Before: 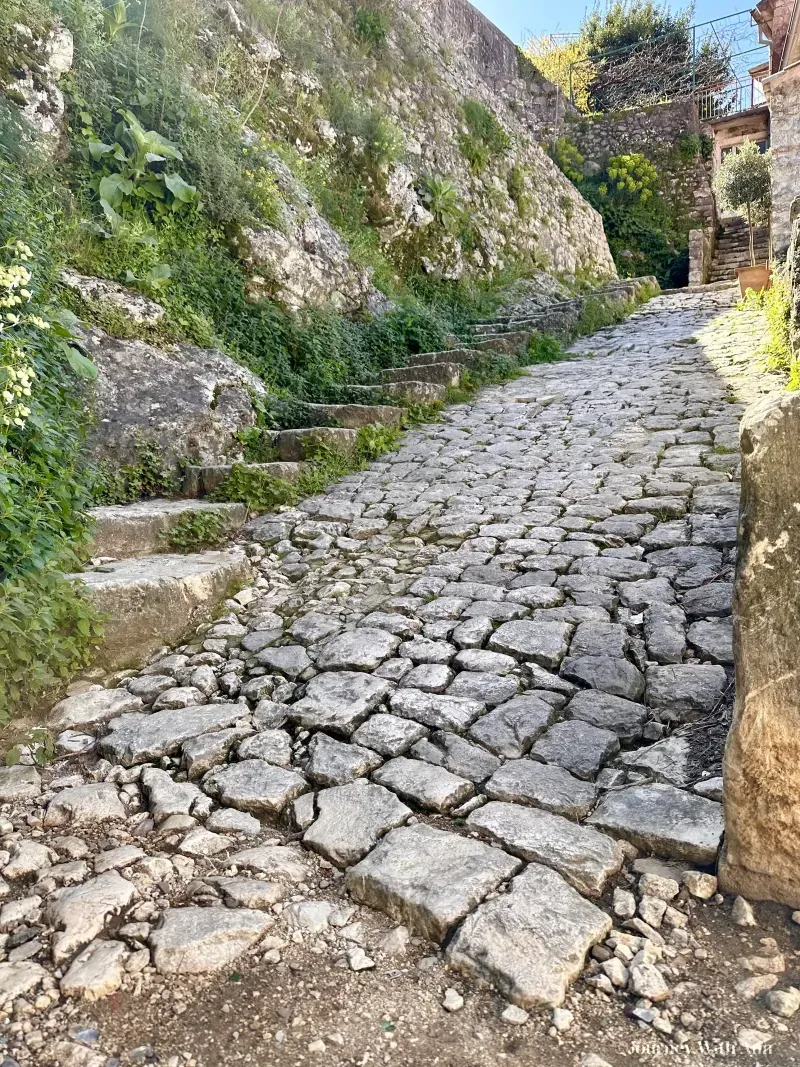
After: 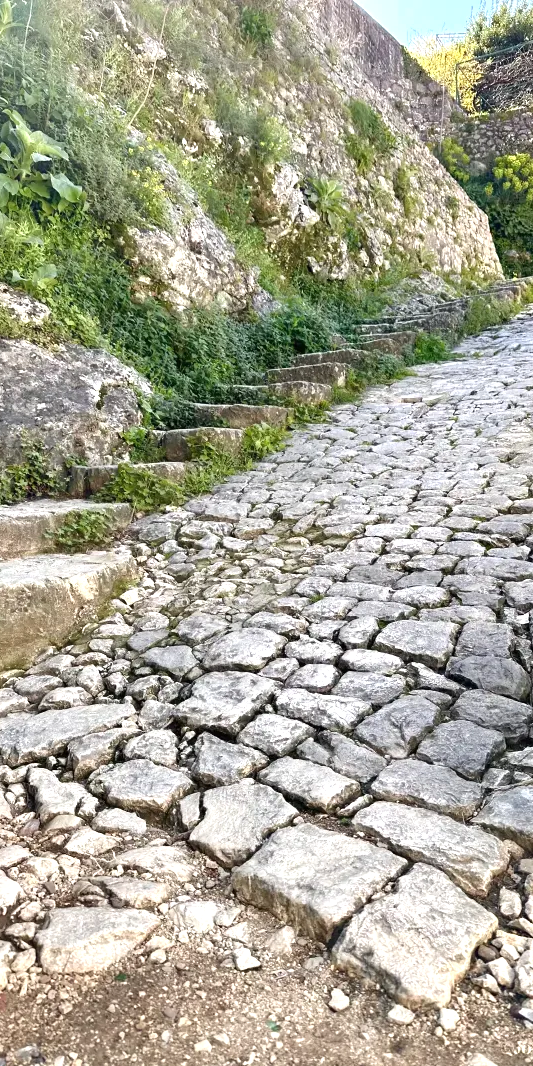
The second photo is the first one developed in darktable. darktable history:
crop and rotate: left 14.292%, right 19.041%
exposure: black level correction 0, exposure 0.5 EV, compensate highlight preservation false
